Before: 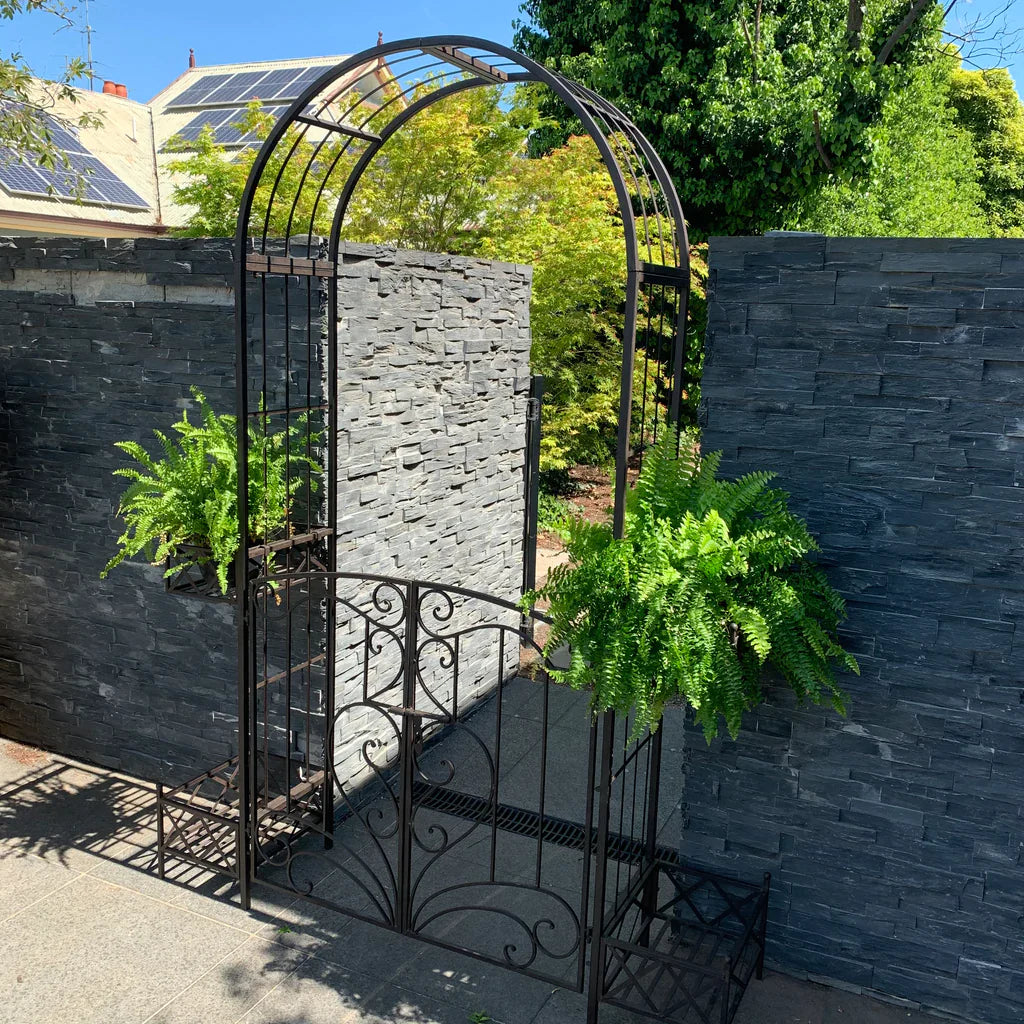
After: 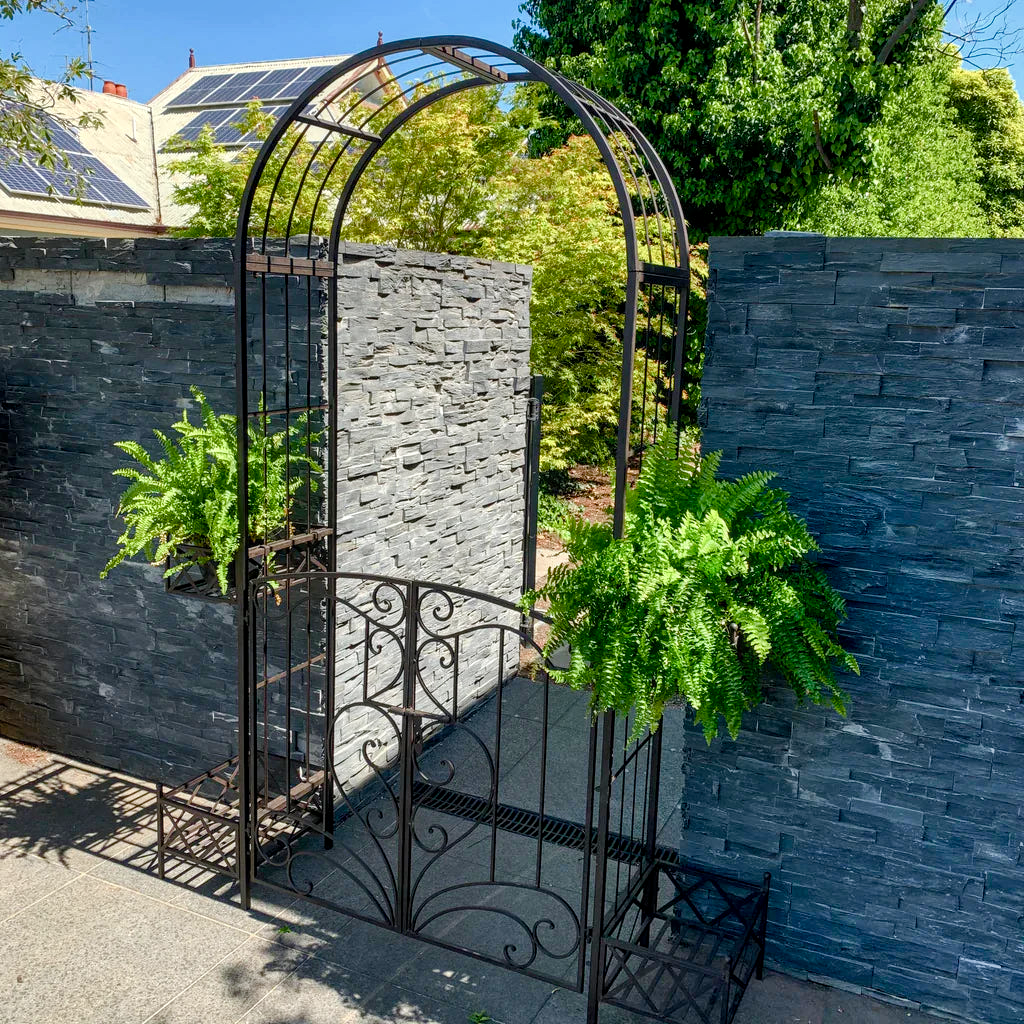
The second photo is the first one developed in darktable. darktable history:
color balance rgb: perceptual saturation grading › global saturation 24.879%, perceptual saturation grading › highlights -50.446%, perceptual saturation grading › shadows 30.967%, global vibrance 20%
local contrast: on, module defaults
shadows and highlights: radius 136.43, soften with gaussian
